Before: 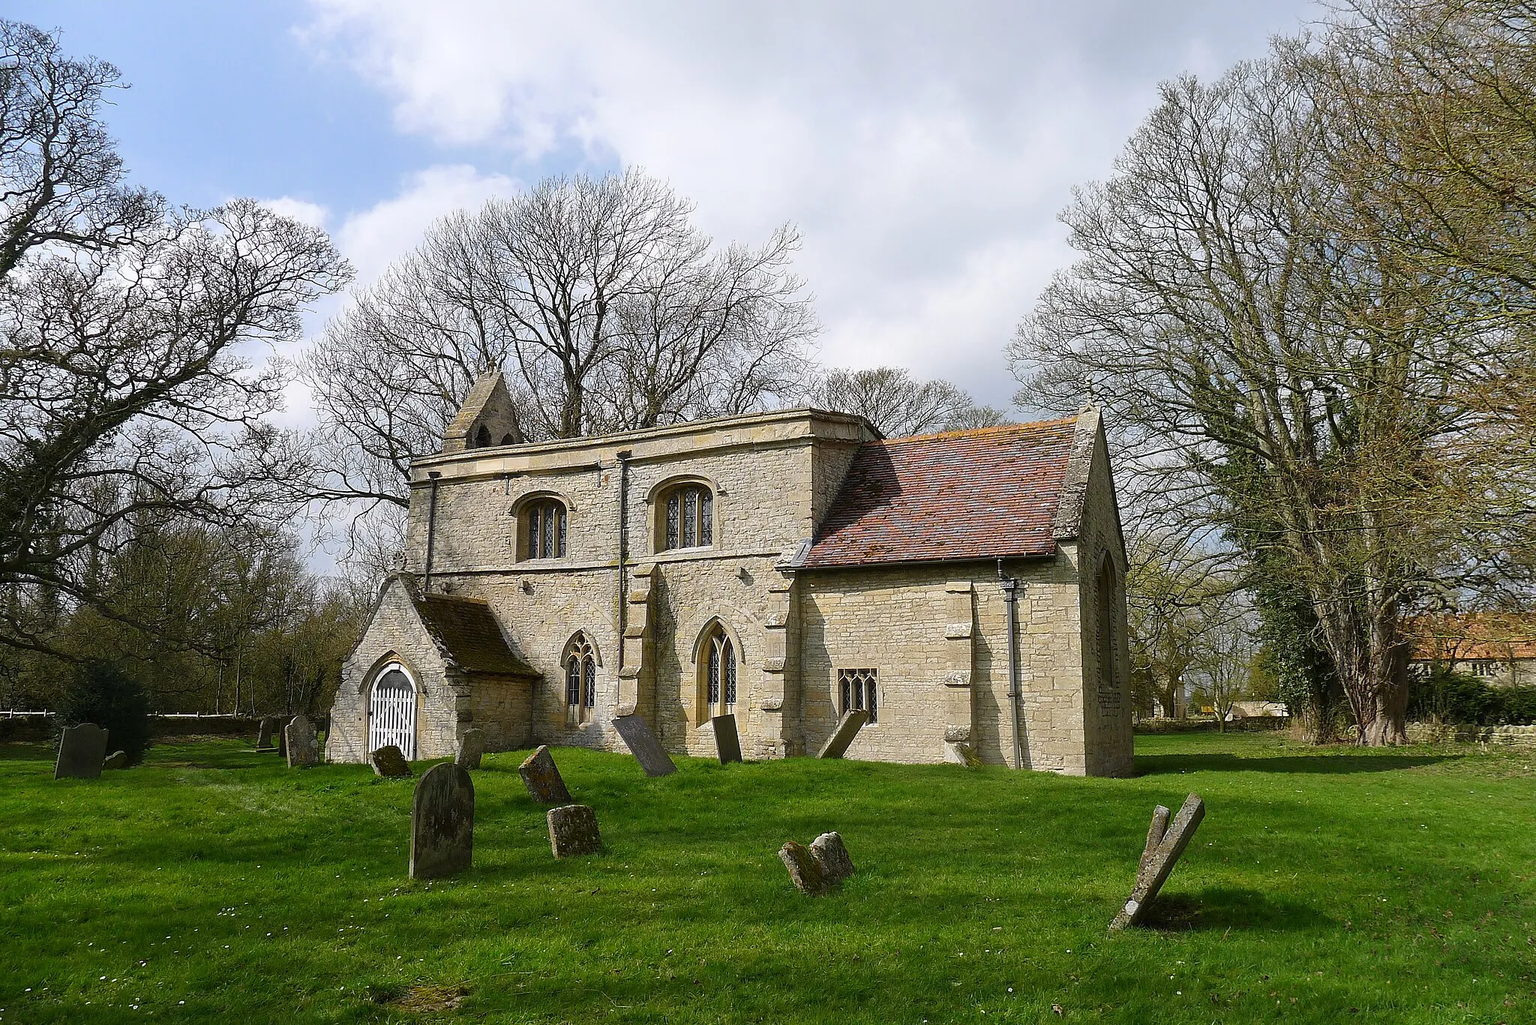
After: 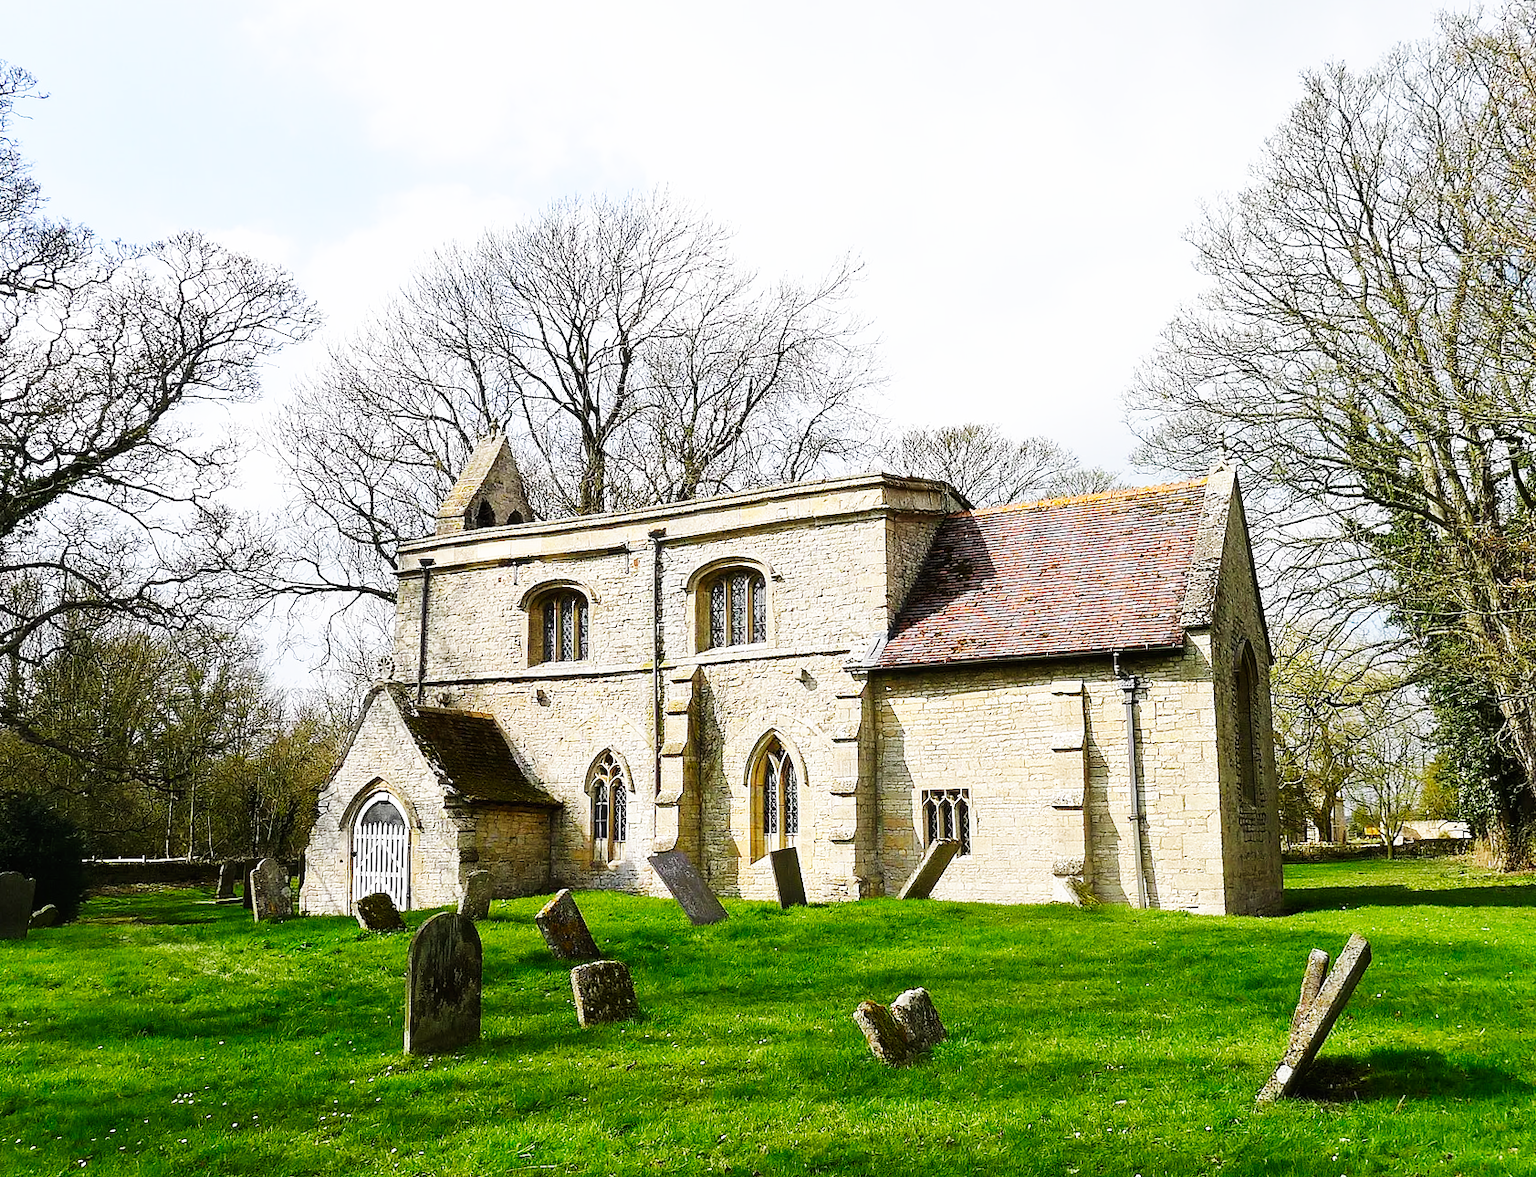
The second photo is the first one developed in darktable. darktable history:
crop and rotate: angle 1°, left 4.281%, top 0.642%, right 11.383%, bottom 2.486%
base curve: curves: ch0 [(0, 0) (0.007, 0.004) (0.027, 0.03) (0.046, 0.07) (0.207, 0.54) (0.442, 0.872) (0.673, 0.972) (1, 1)], preserve colors none
